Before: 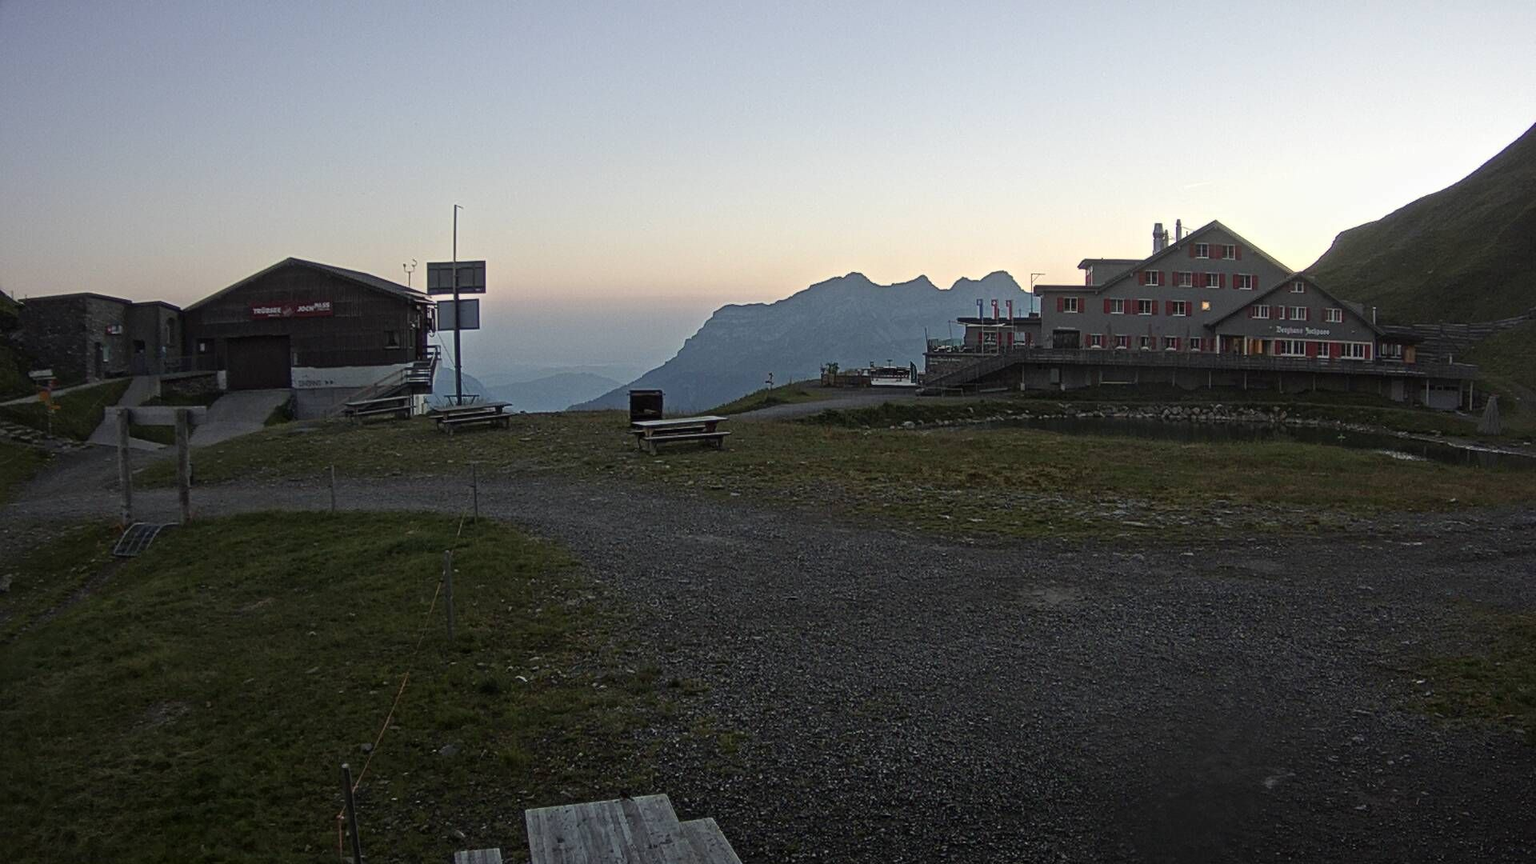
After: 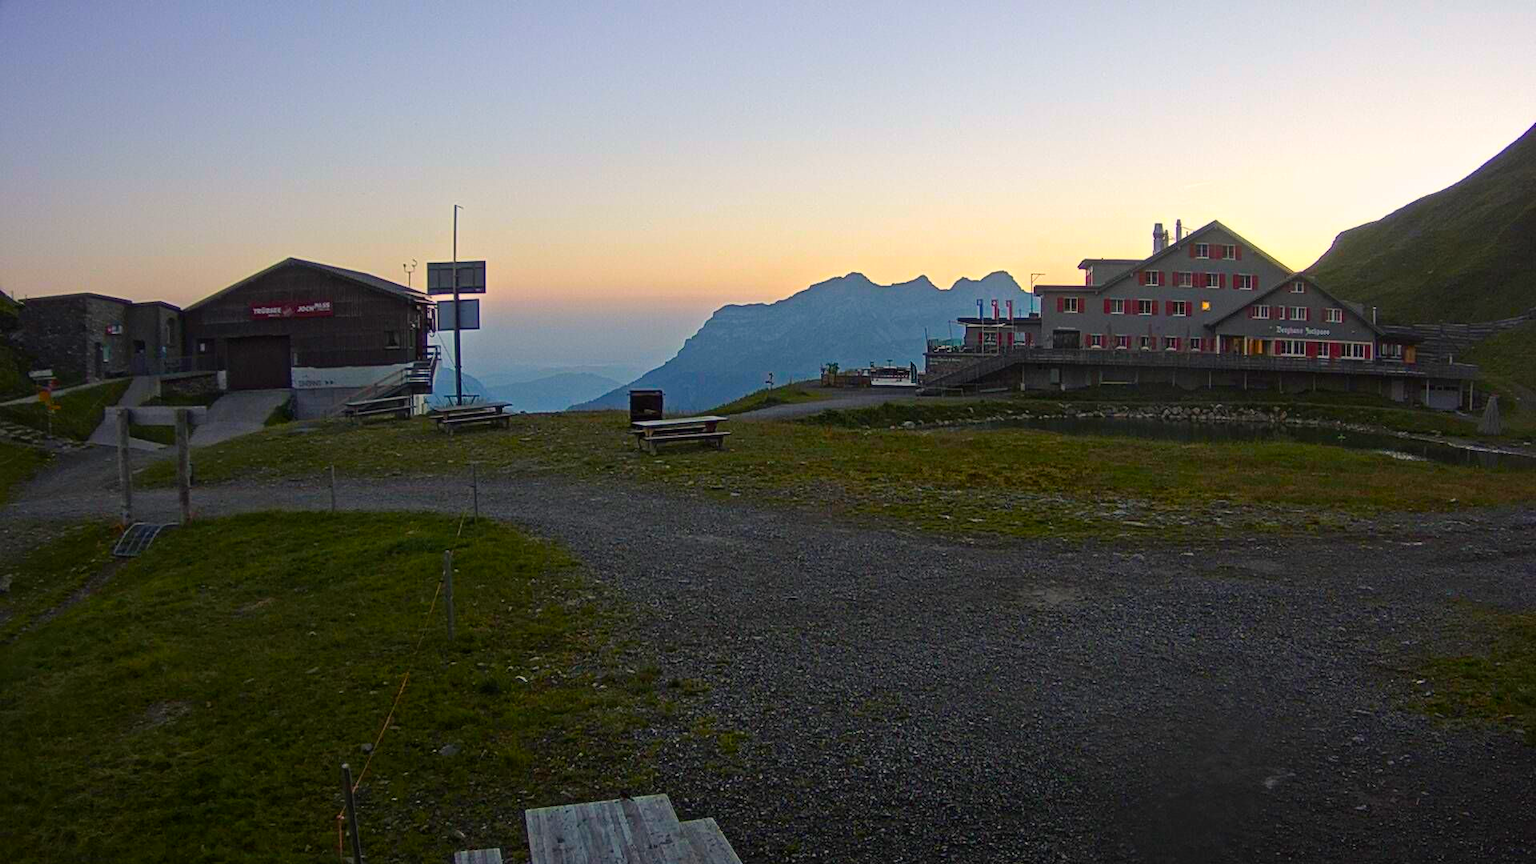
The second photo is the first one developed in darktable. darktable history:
color balance rgb: highlights gain › chroma 1.645%, highlights gain › hue 56.72°, perceptual saturation grading › global saturation 39.899%, perceptual brilliance grading › global brilliance 2.562%, perceptual brilliance grading › highlights -2.505%, perceptual brilliance grading › shadows 2.867%, global vibrance 59.306%
